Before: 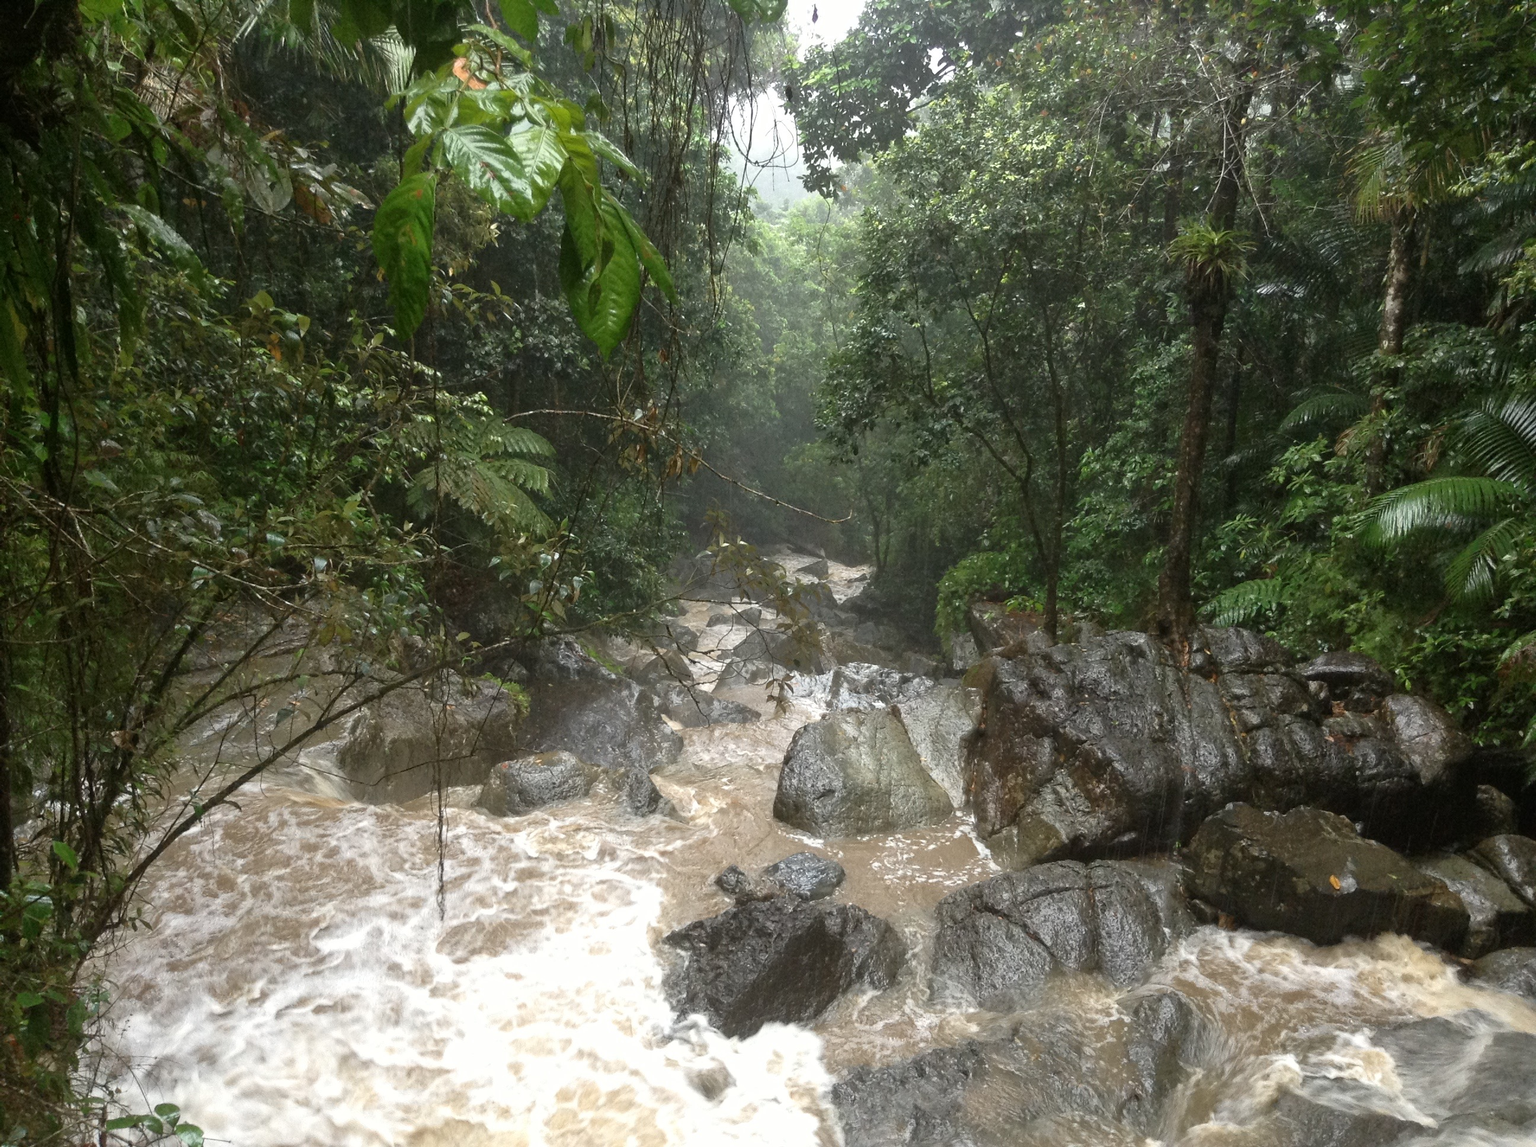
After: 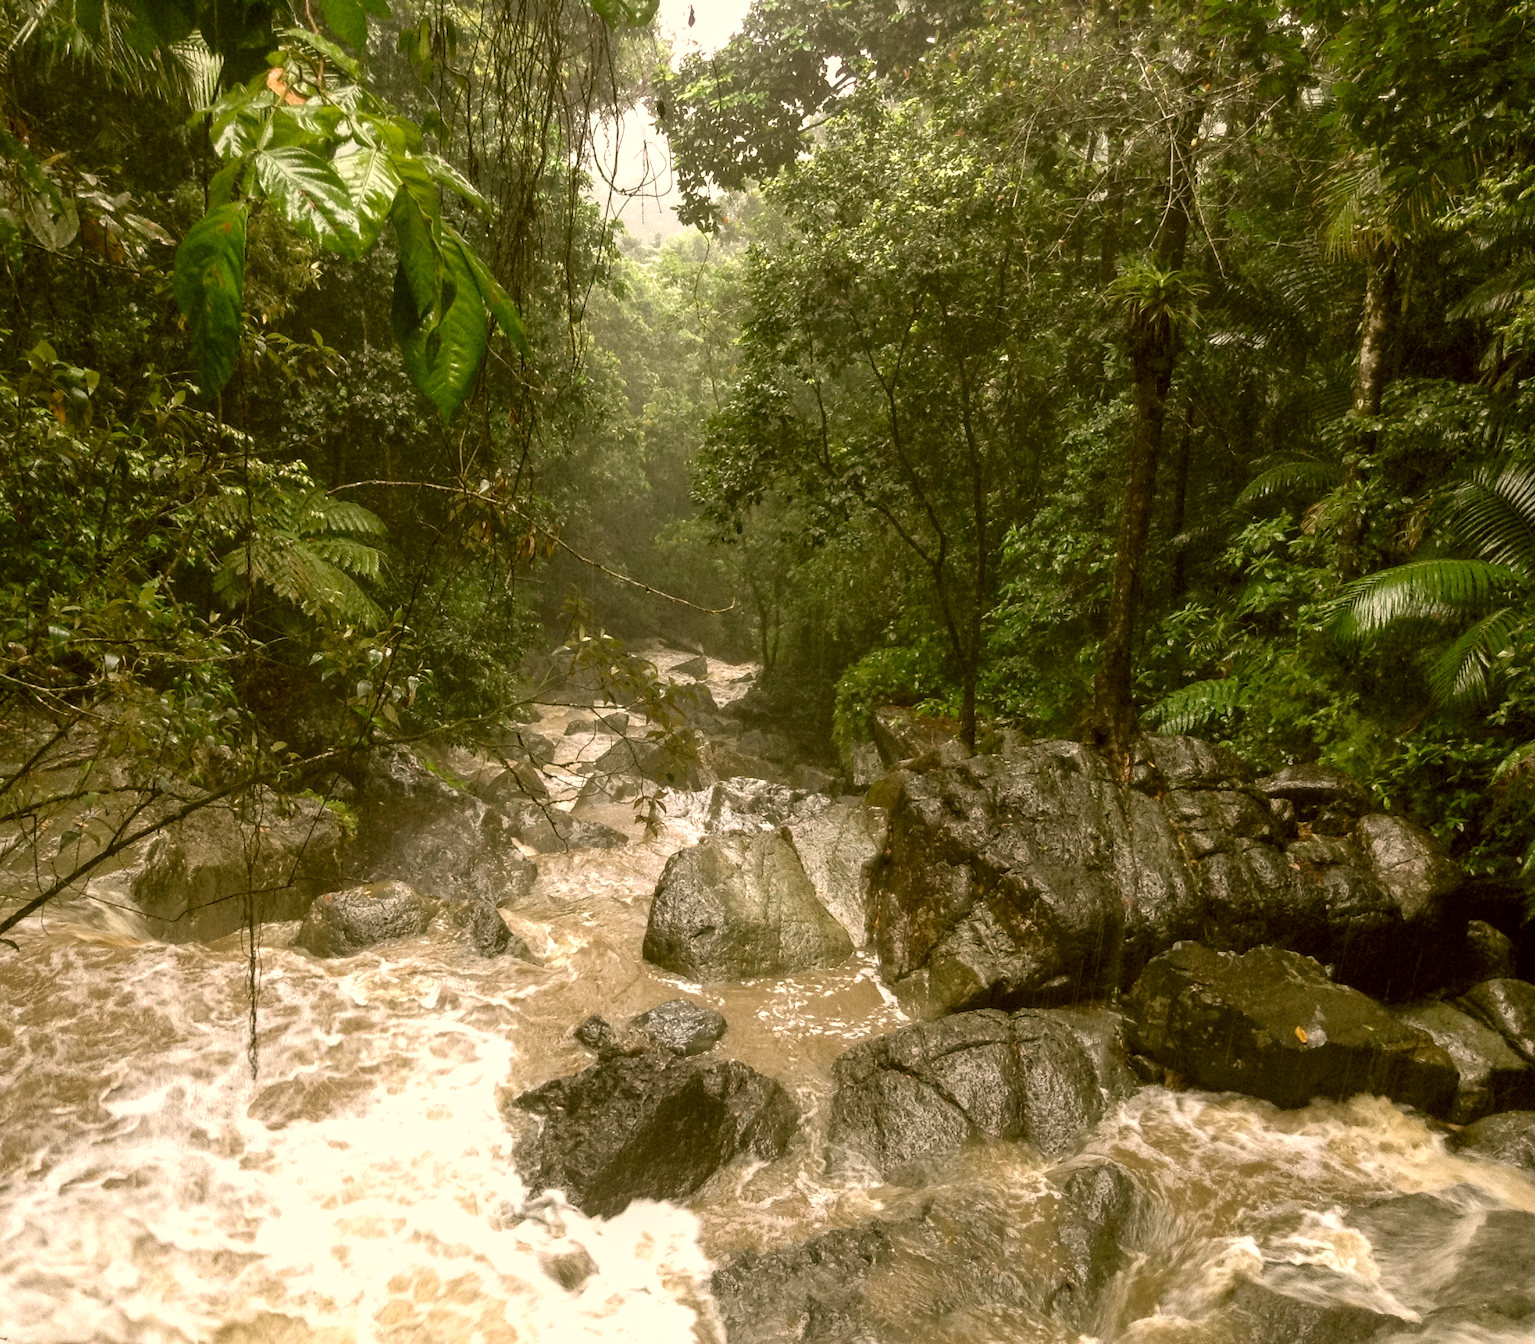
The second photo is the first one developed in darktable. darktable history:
color correction: highlights a* 8.64, highlights b* 15.6, shadows a* -0.429, shadows b* 26.96
local contrast: detail 130%
crop and rotate: left 14.678%
